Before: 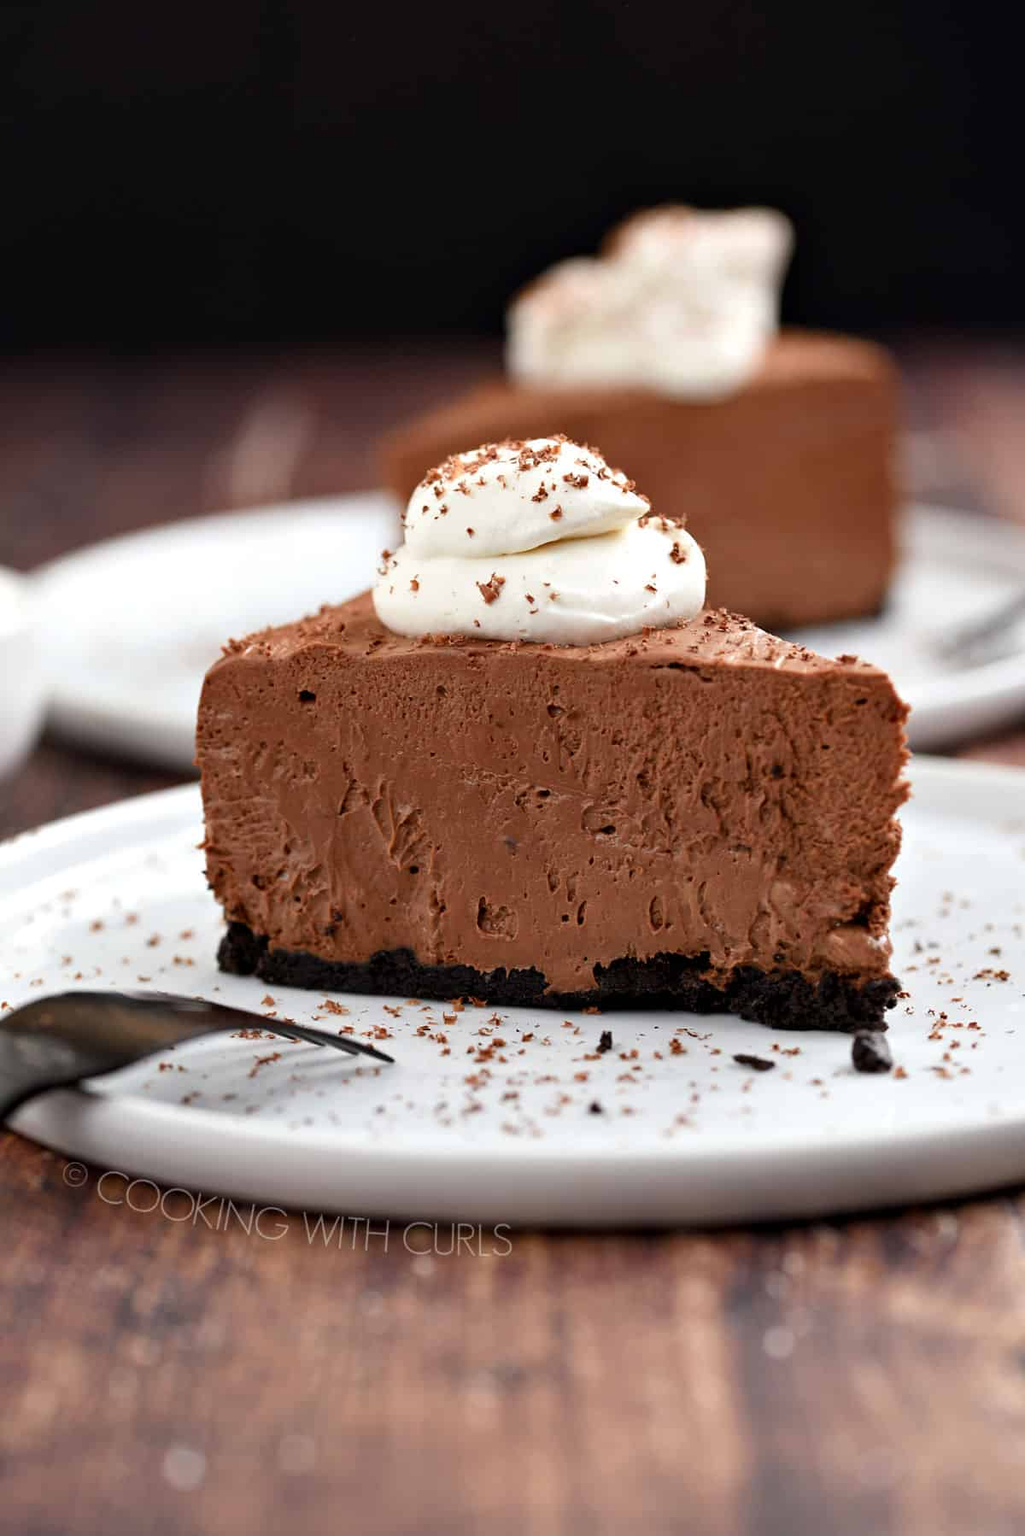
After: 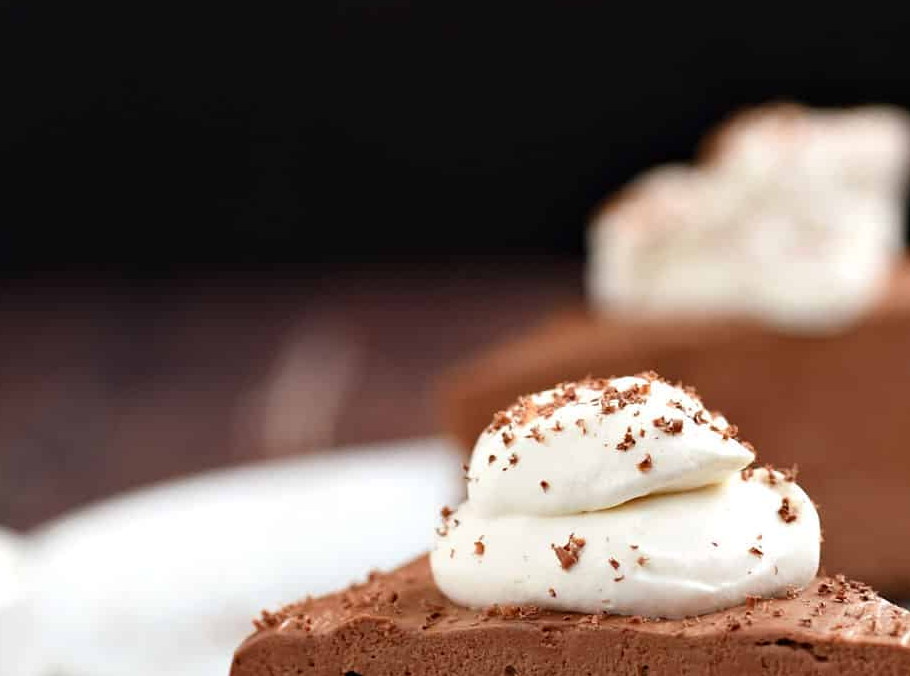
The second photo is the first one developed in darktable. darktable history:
crop: left 0.566%, top 7.635%, right 23.531%, bottom 54.752%
